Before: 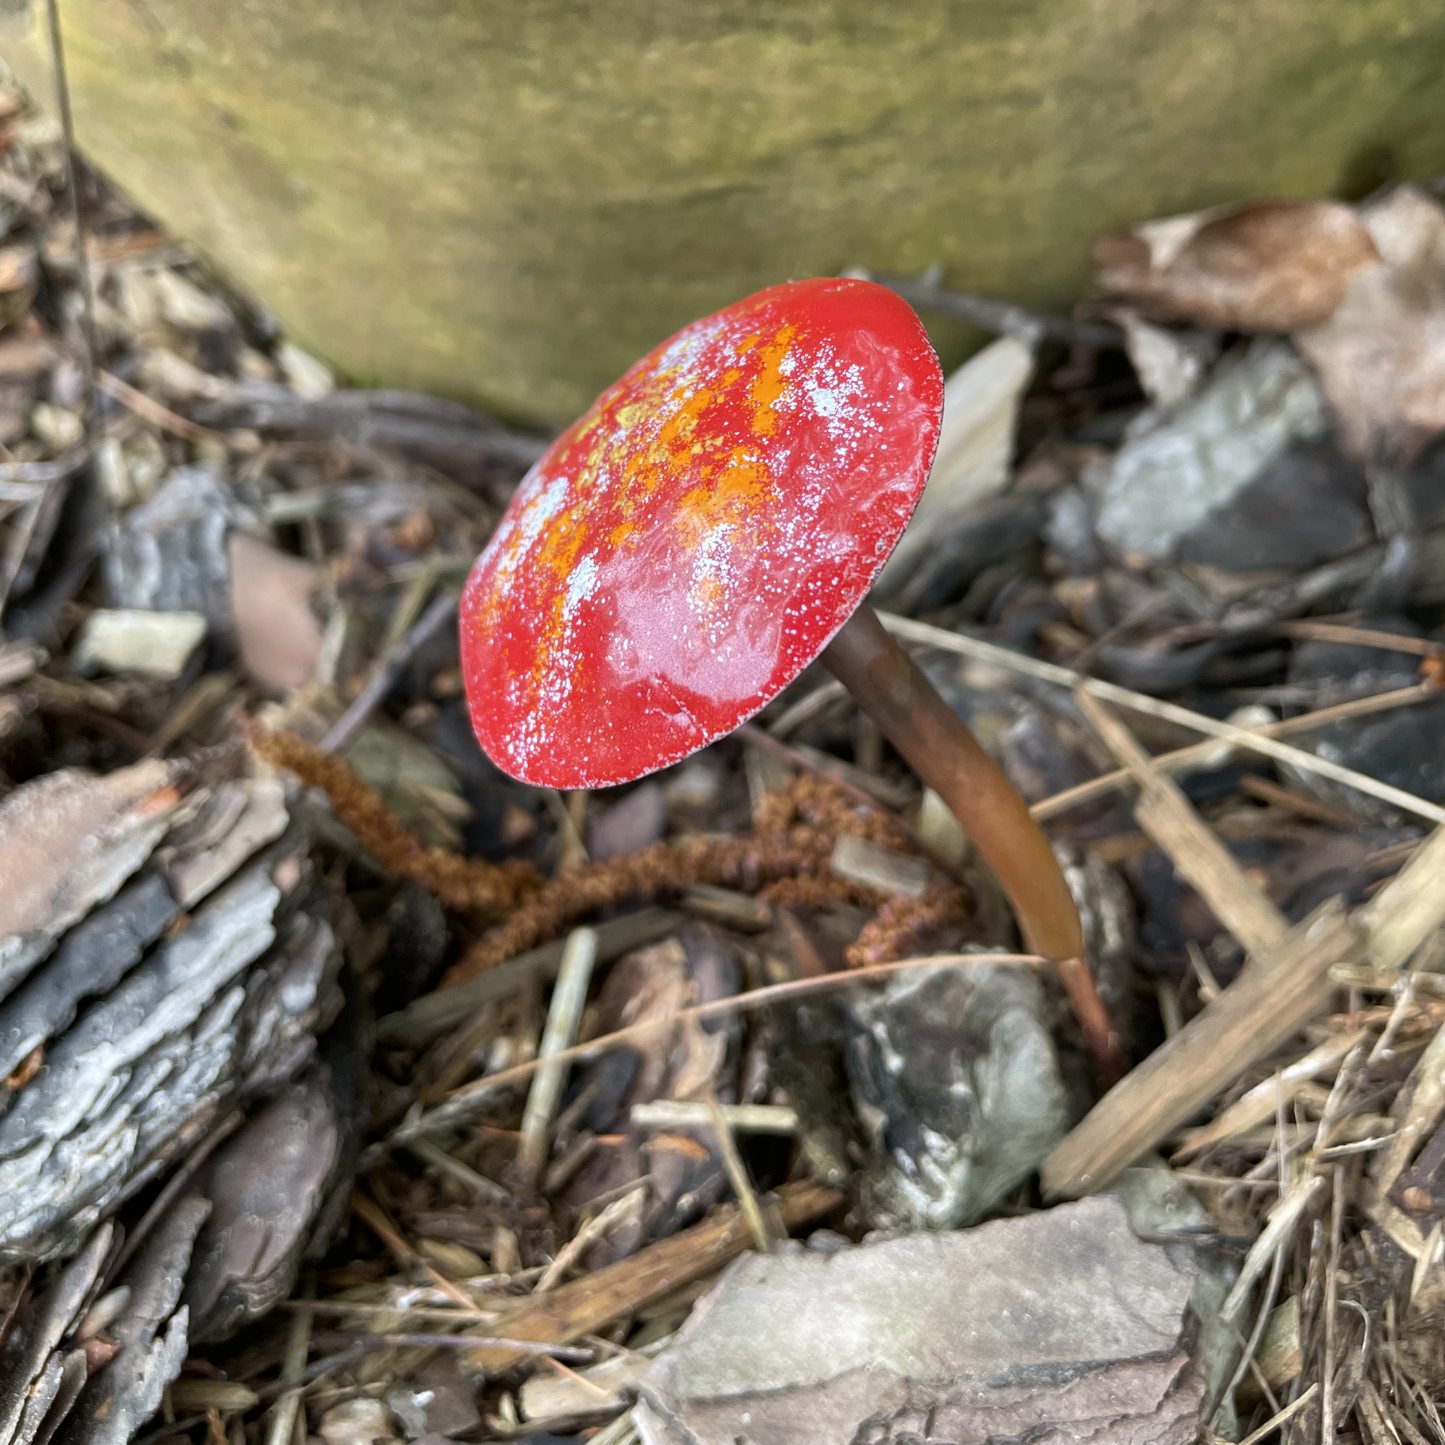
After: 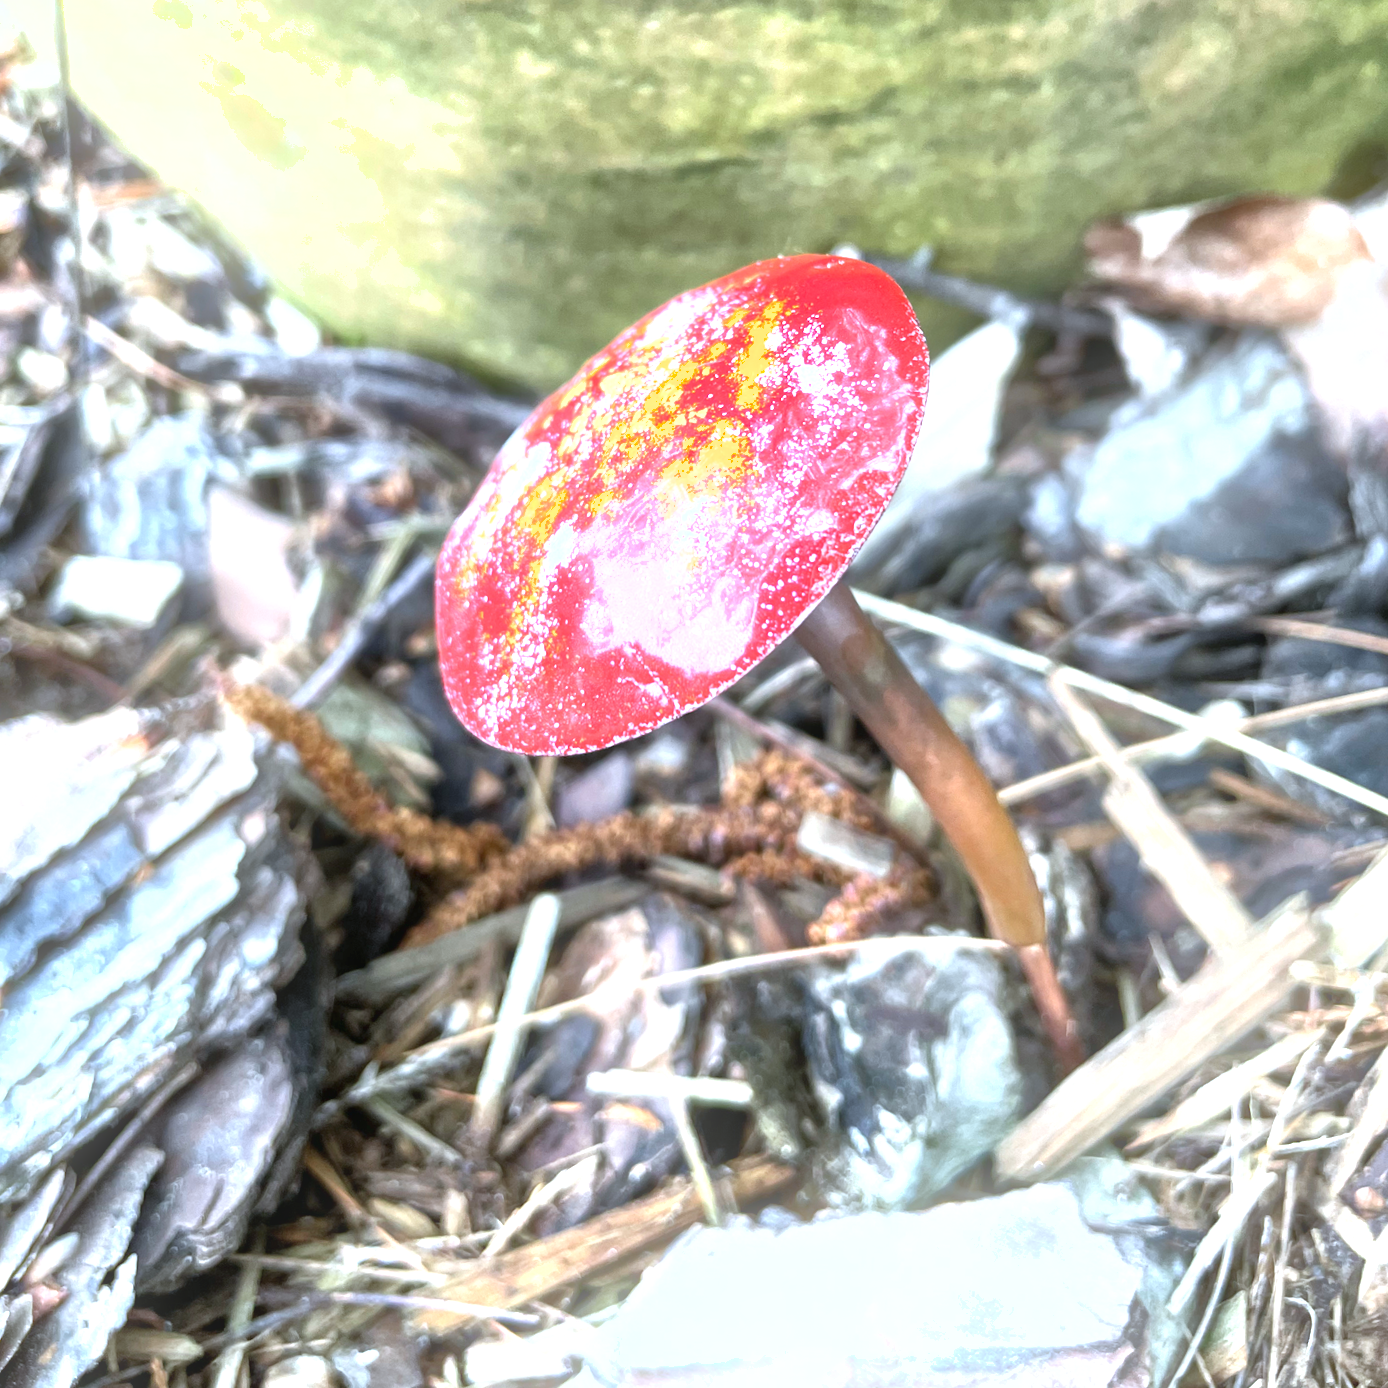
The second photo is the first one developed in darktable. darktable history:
exposure: black level correction 0, exposure 1.45 EV, compensate exposure bias true, compensate highlight preservation false
color calibration: x 0.38, y 0.391, temperature 4086.74 K
bloom: size 13.65%, threshold 98.39%, strength 4.82%
crop and rotate: angle -2.38°
shadows and highlights: soften with gaussian
local contrast: mode bilateral grid, contrast 28, coarseness 16, detail 115%, midtone range 0.2
